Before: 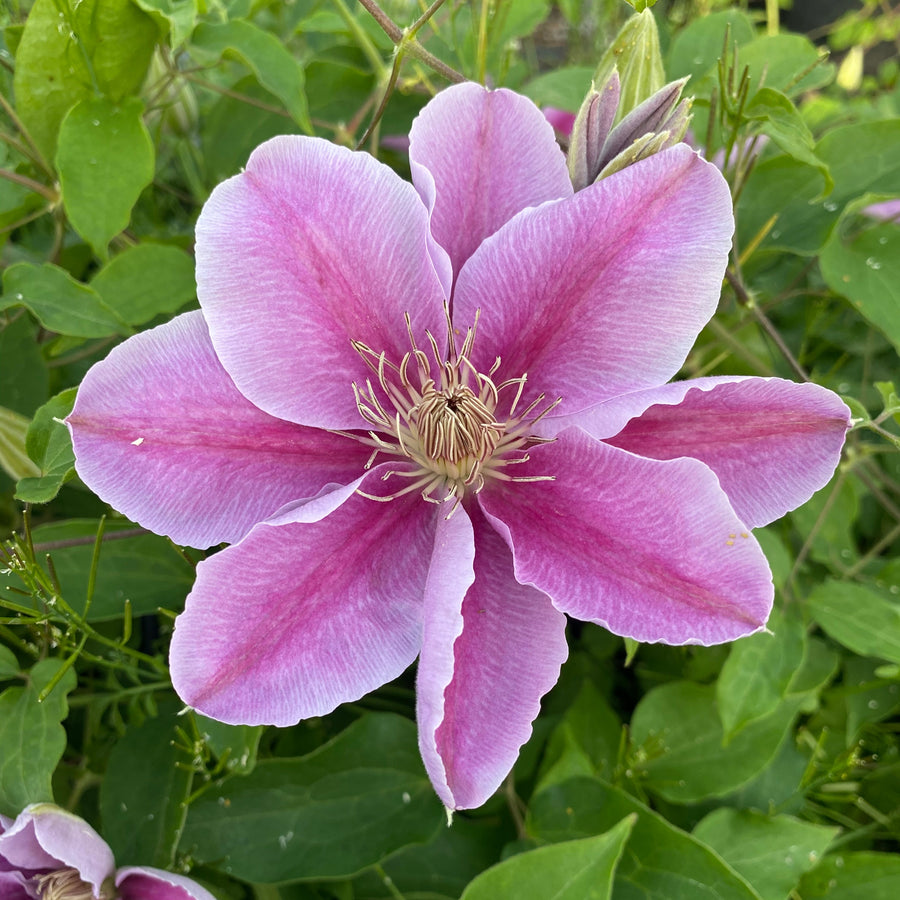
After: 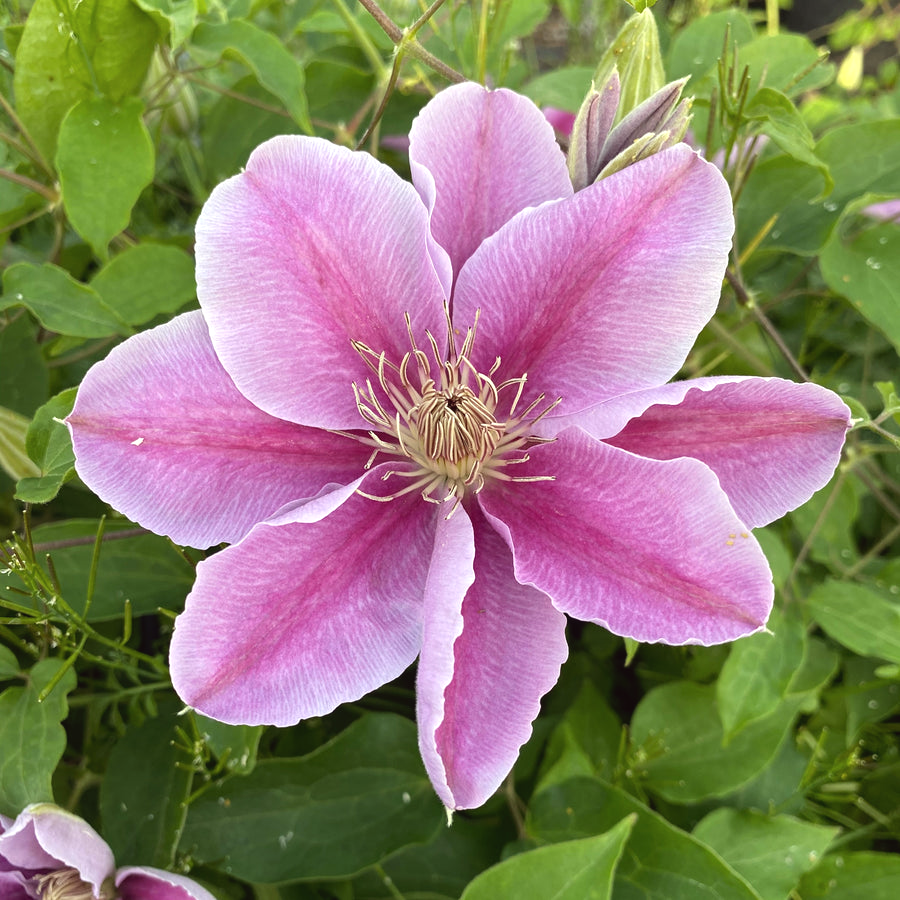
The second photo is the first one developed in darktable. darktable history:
tone equalizer: -8 EV -0.389 EV, -7 EV -0.362 EV, -6 EV -0.346 EV, -5 EV -0.201 EV, -3 EV 0.2 EV, -2 EV 0.358 EV, -1 EV 0.413 EV, +0 EV 0.387 EV
contrast brightness saturation: contrast -0.072, brightness -0.032, saturation -0.114
color correction: highlights a* -1.18, highlights b* 4.47, shadows a* 3.67
